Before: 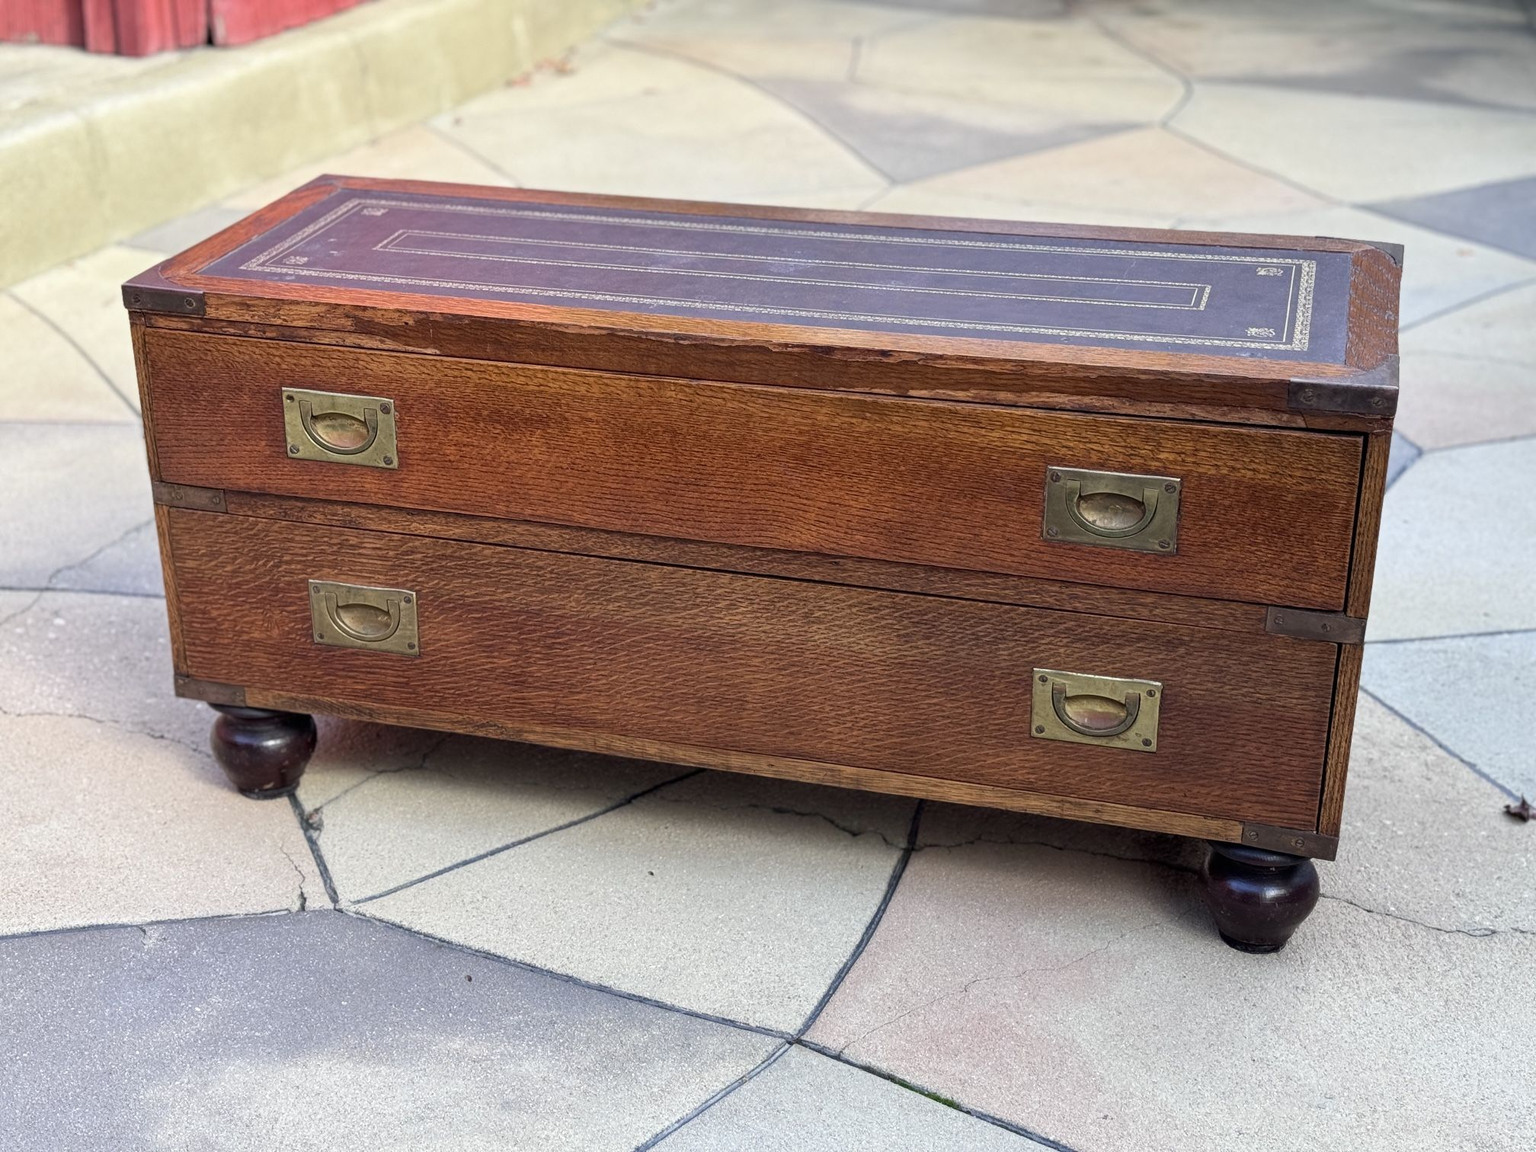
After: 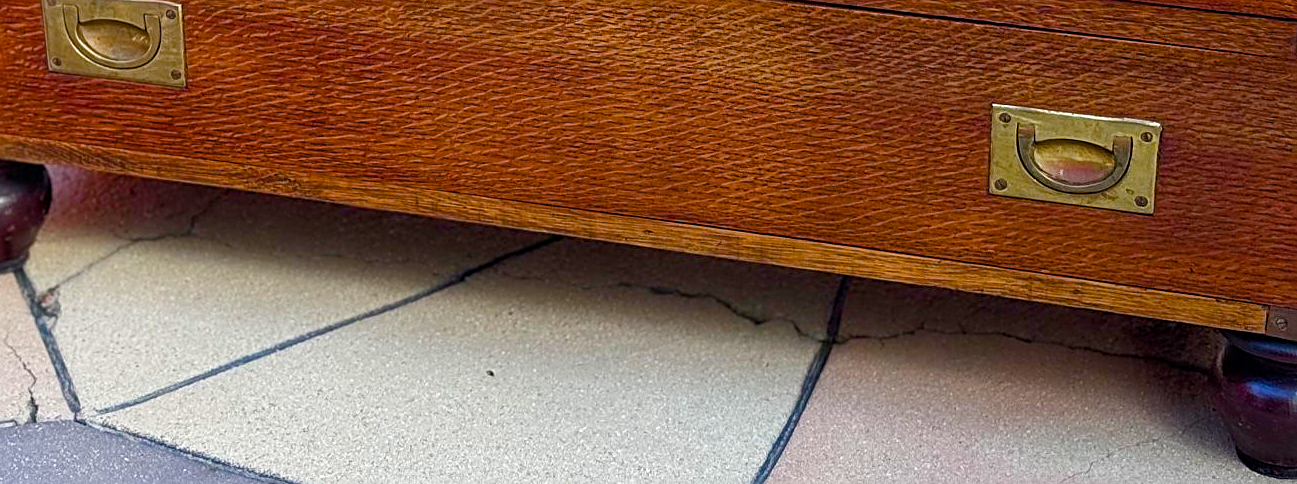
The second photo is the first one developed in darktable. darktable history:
crop: left 18.091%, top 51.13%, right 17.525%, bottom 16.85%
color balance rgb: linear chroma grading › global chroma 18.9%, perceptual saturation grading › global saturation 20%, perceptual saturation grading › highlights -25%, perceptual saturation grading › shadows 50%, global vibrance 18.93%
sharpen: on, module defaults
